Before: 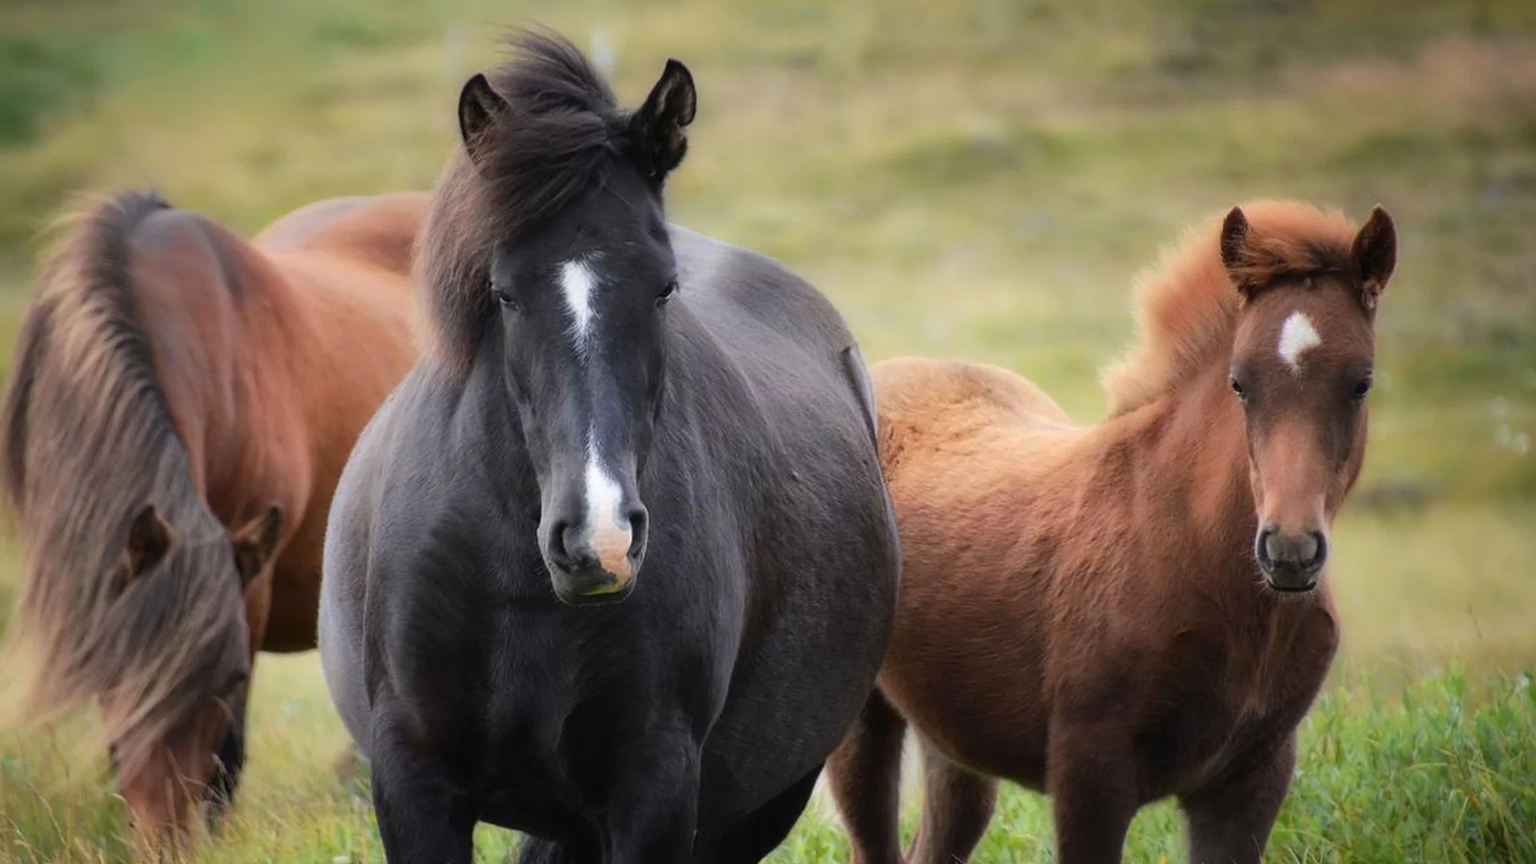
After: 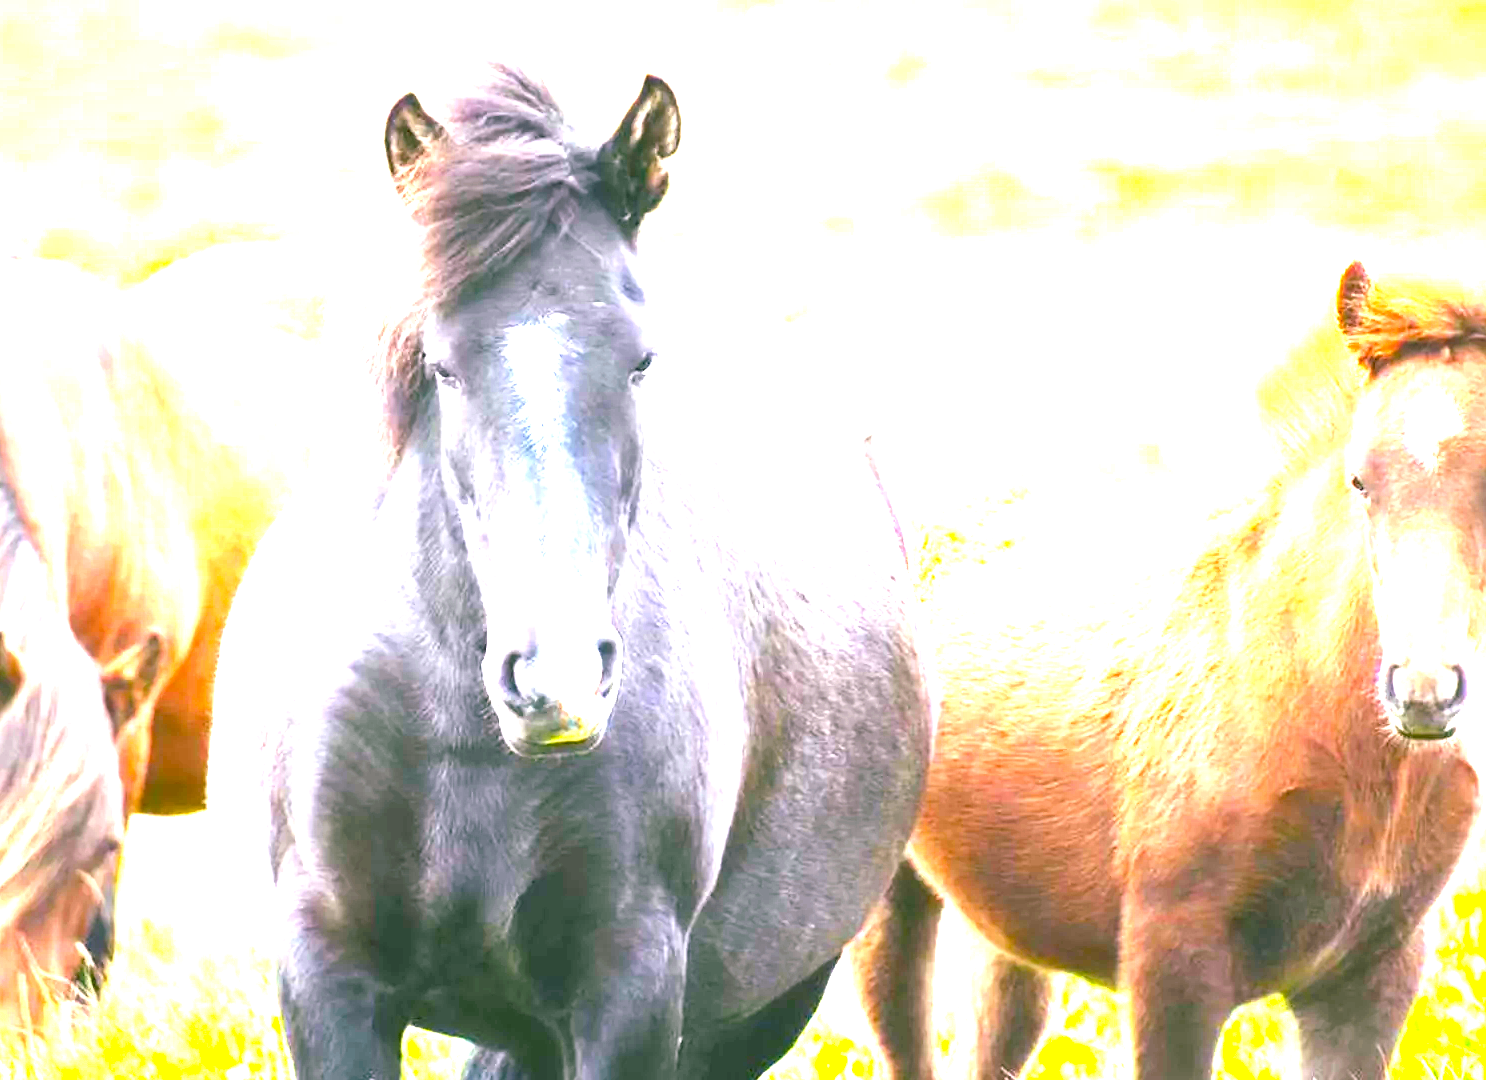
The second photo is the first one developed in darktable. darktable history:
crop: left 9.858%, right 12.708%
color balance rgb: shadows lift › chroma 11.551%, shadows lift › hue 133.14°, perceptual saturation grading › global saturation 40.886%, global vibrance 15.102%
exposure: black level correction 0, exposure 4.045 EV, compensate highlight preservation false
